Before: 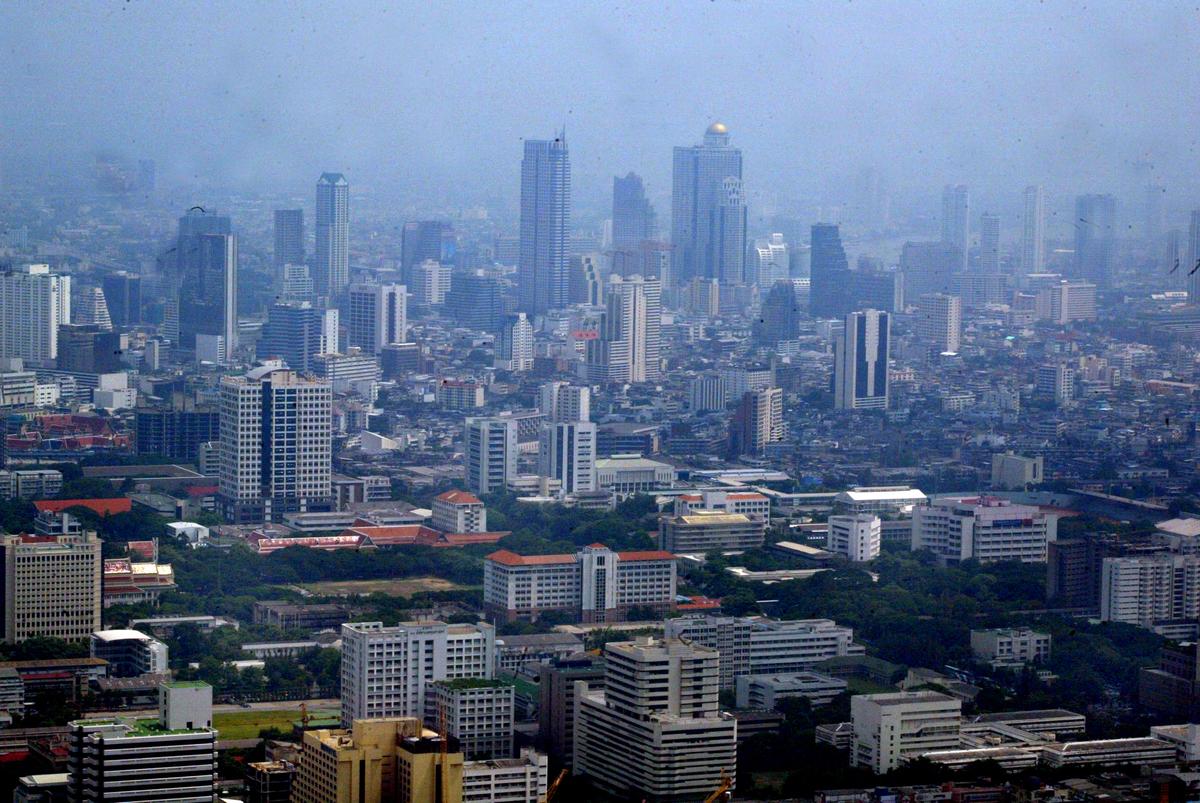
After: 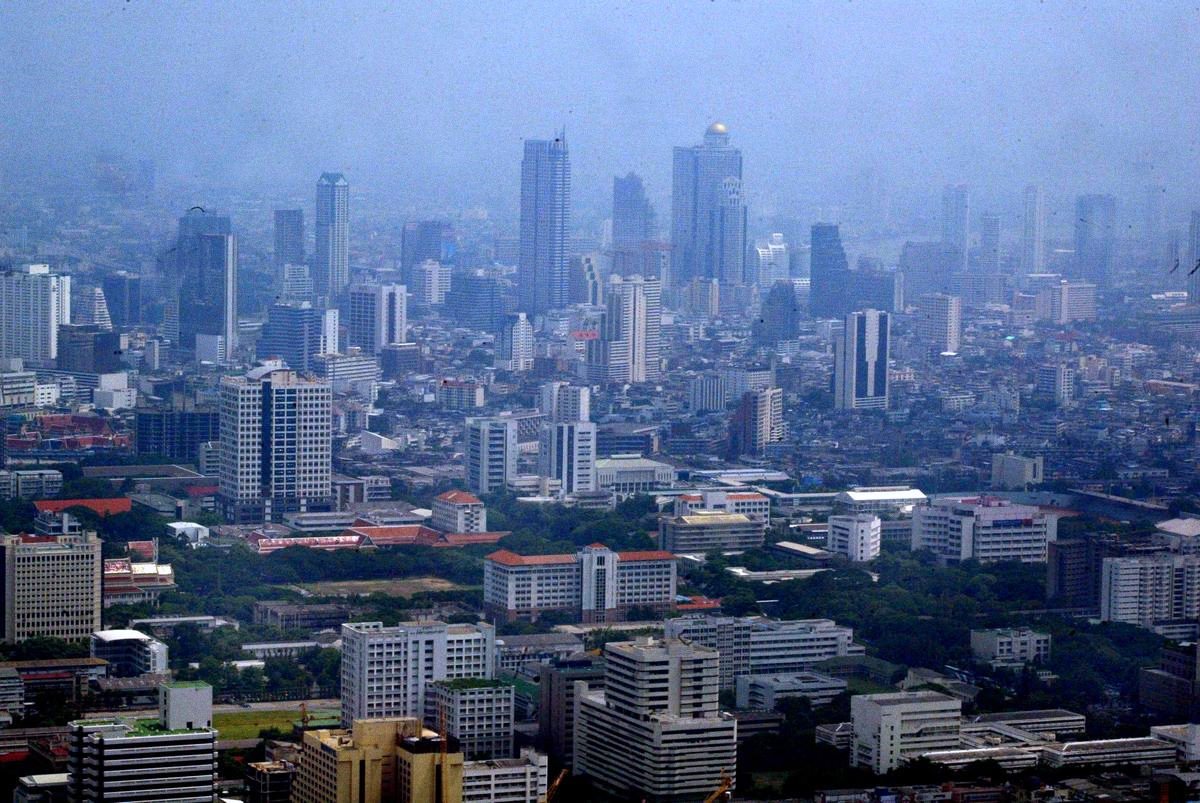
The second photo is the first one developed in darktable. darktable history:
grain: coarseness 7.08 ISO, strength 21.67%, mid-tones bias 59.58%
color calibration: illuminant as shot in camera, x 0.358, y 0.373, temperature 4628.91 K
